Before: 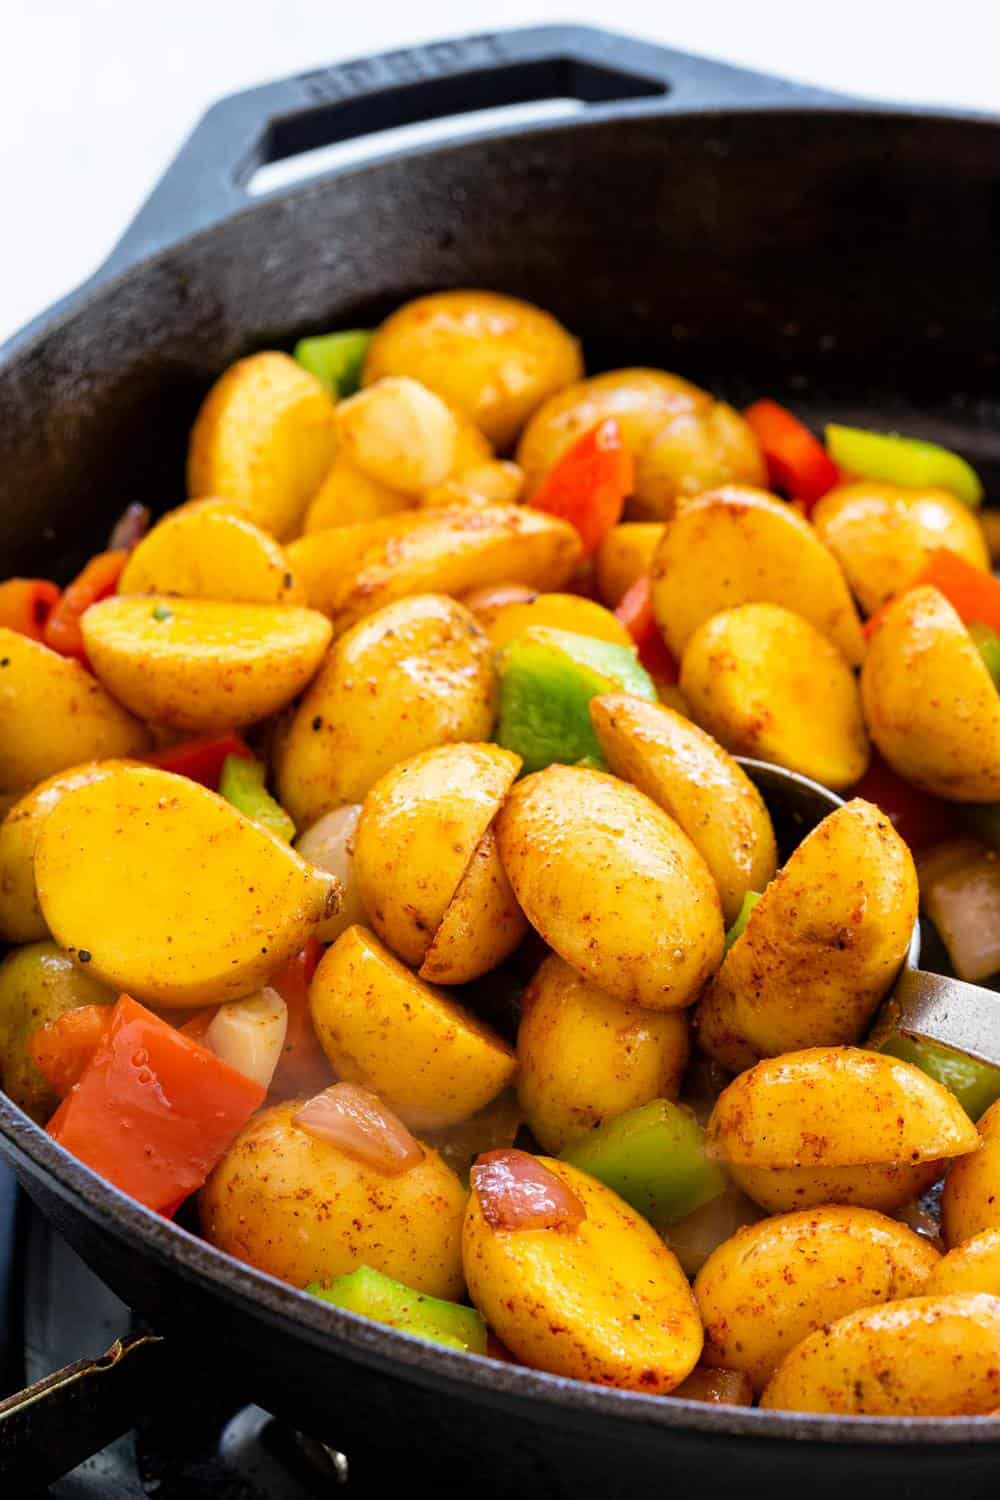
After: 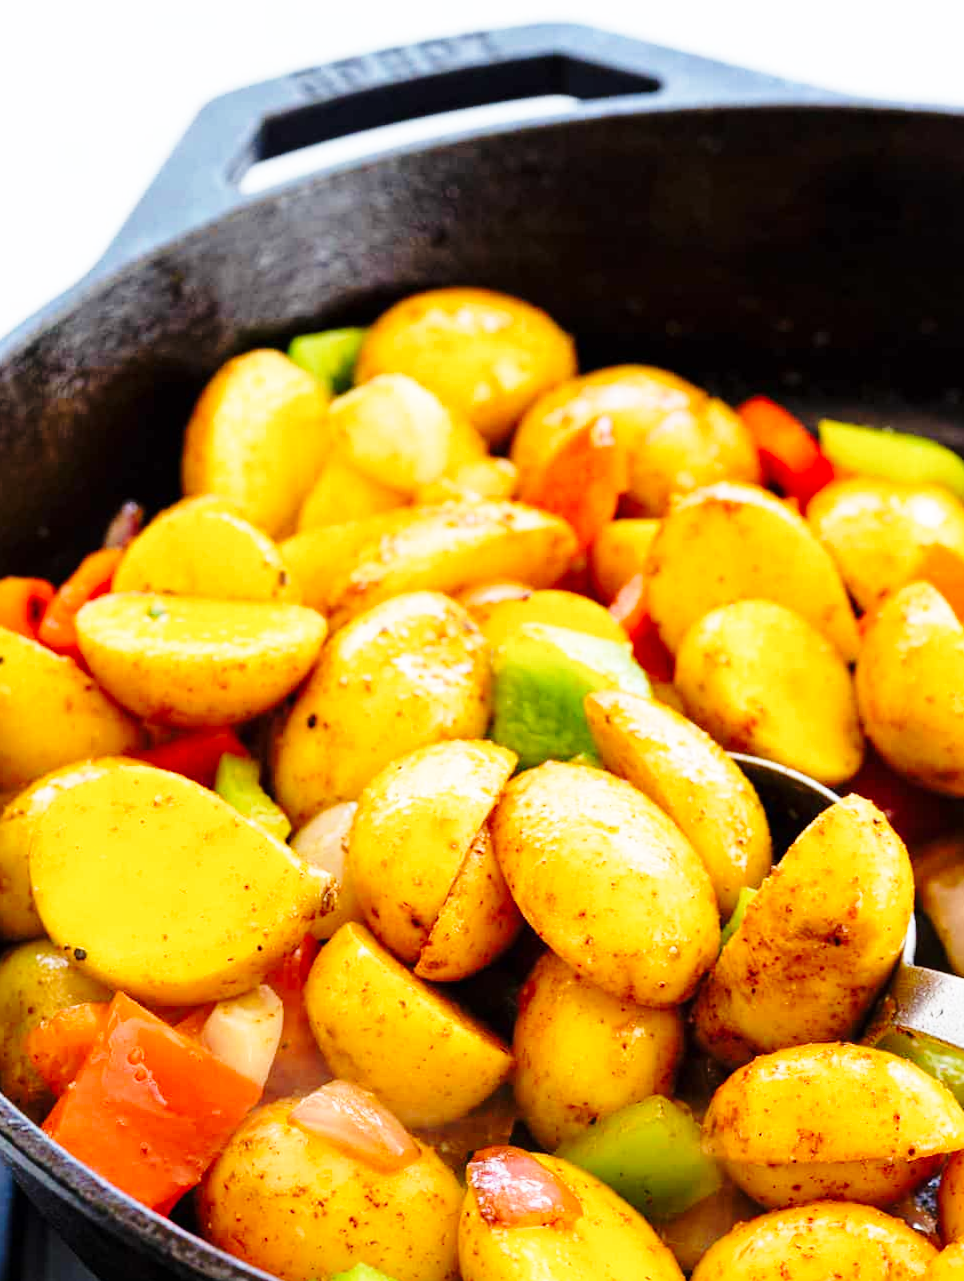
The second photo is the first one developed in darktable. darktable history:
crop and rotate: angle 0.162°, left 0.331%, right 2.825%, bottom 14.227%
base curve: curves: ch0 [(0, 0) (0.028, 0.03) (0.121, 0.232) (0.46, 0.748) (0.859, 0.968) (1, 1)], preserve colors none
